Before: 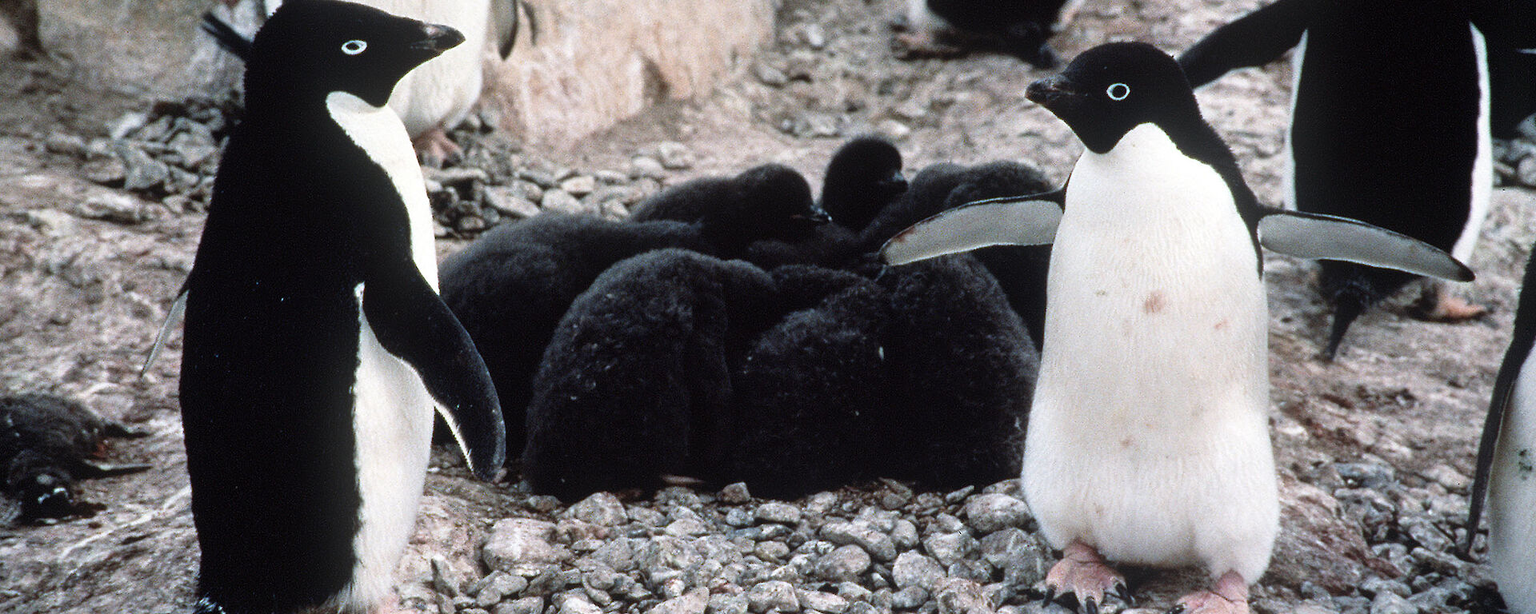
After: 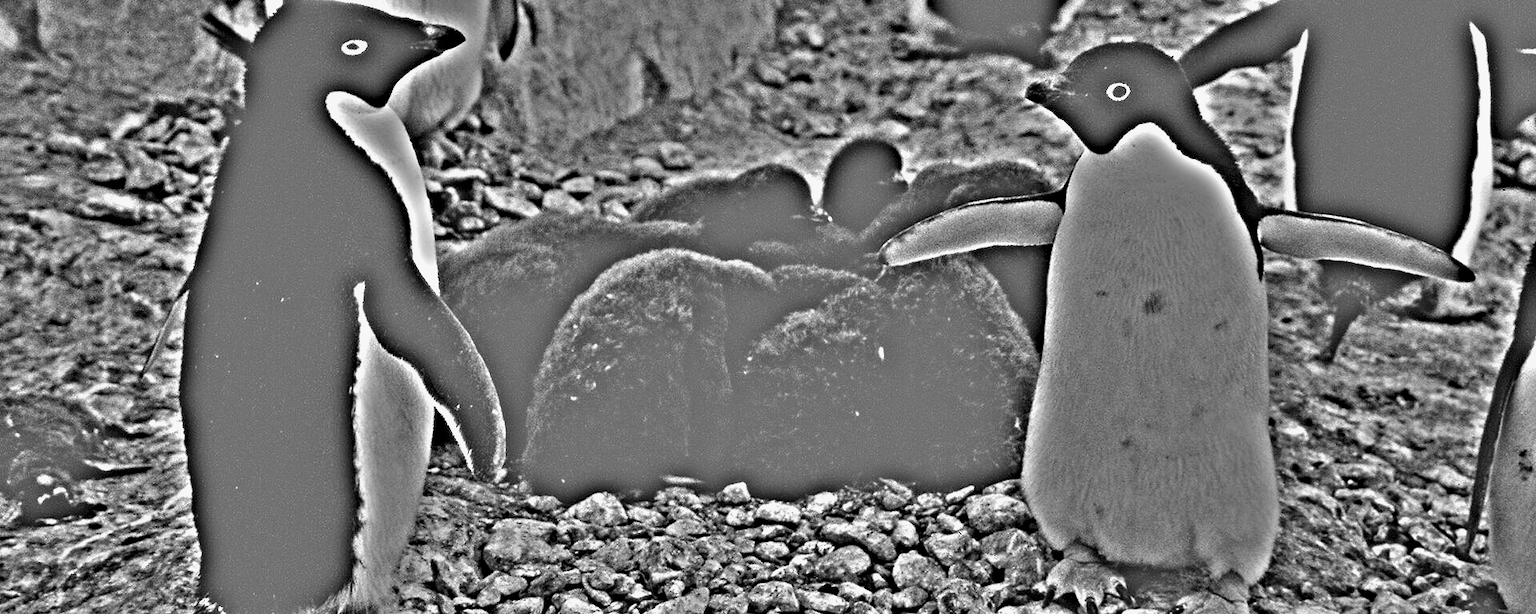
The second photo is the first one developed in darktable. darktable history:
highpass: on, module defaults
shadows and highlights: radius 123.98, shadows 100, white point adjustment -3, highlights -100, highlights color adjustment 89.84%, soften with gaussian
